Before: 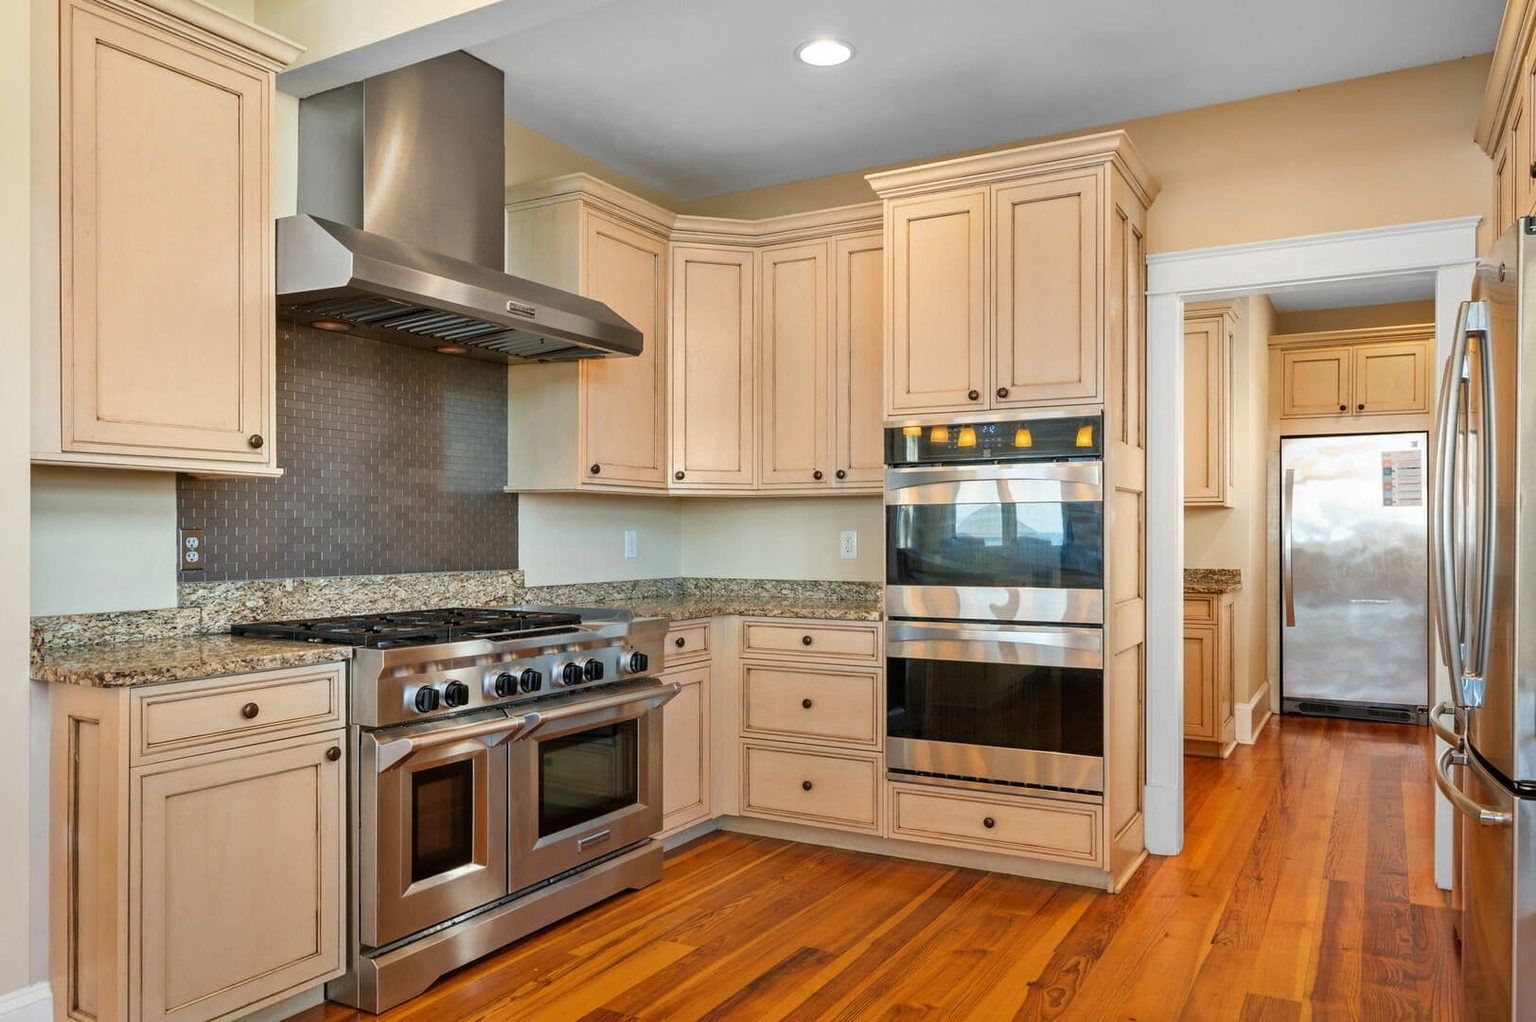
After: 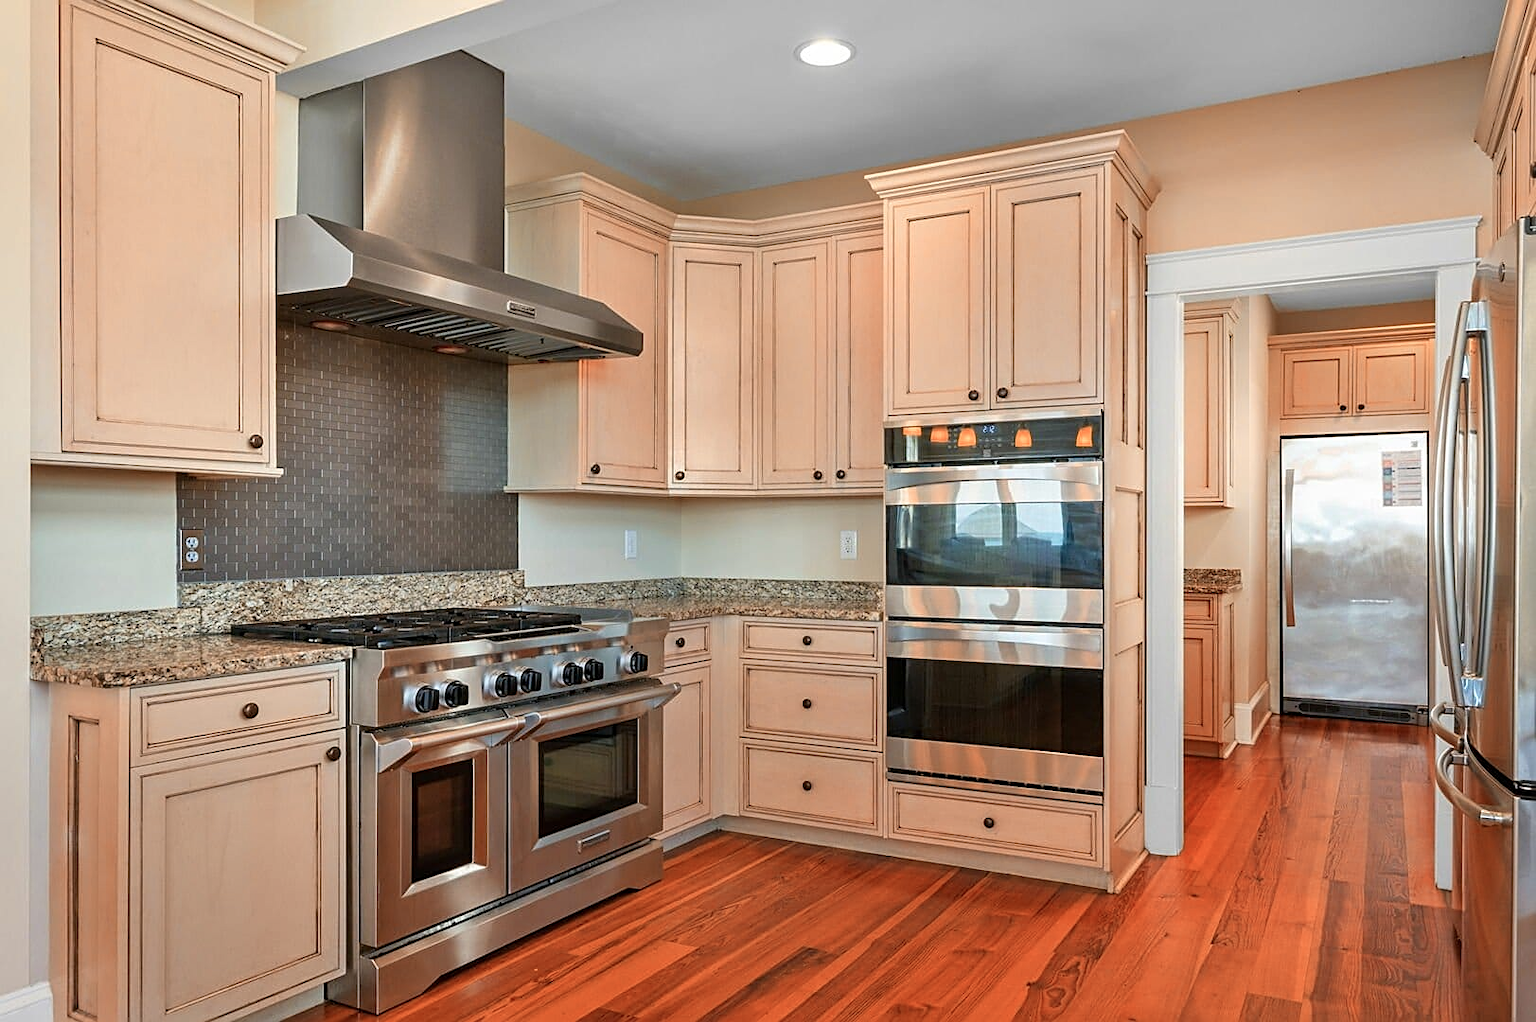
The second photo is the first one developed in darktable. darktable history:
sharpen: on, module defaults
color zones: curves: ch2 [(0, 0.5) (0.084, 0.497) (0.323, 0.335) (0.4, 0.497) (1, 0.5)]
